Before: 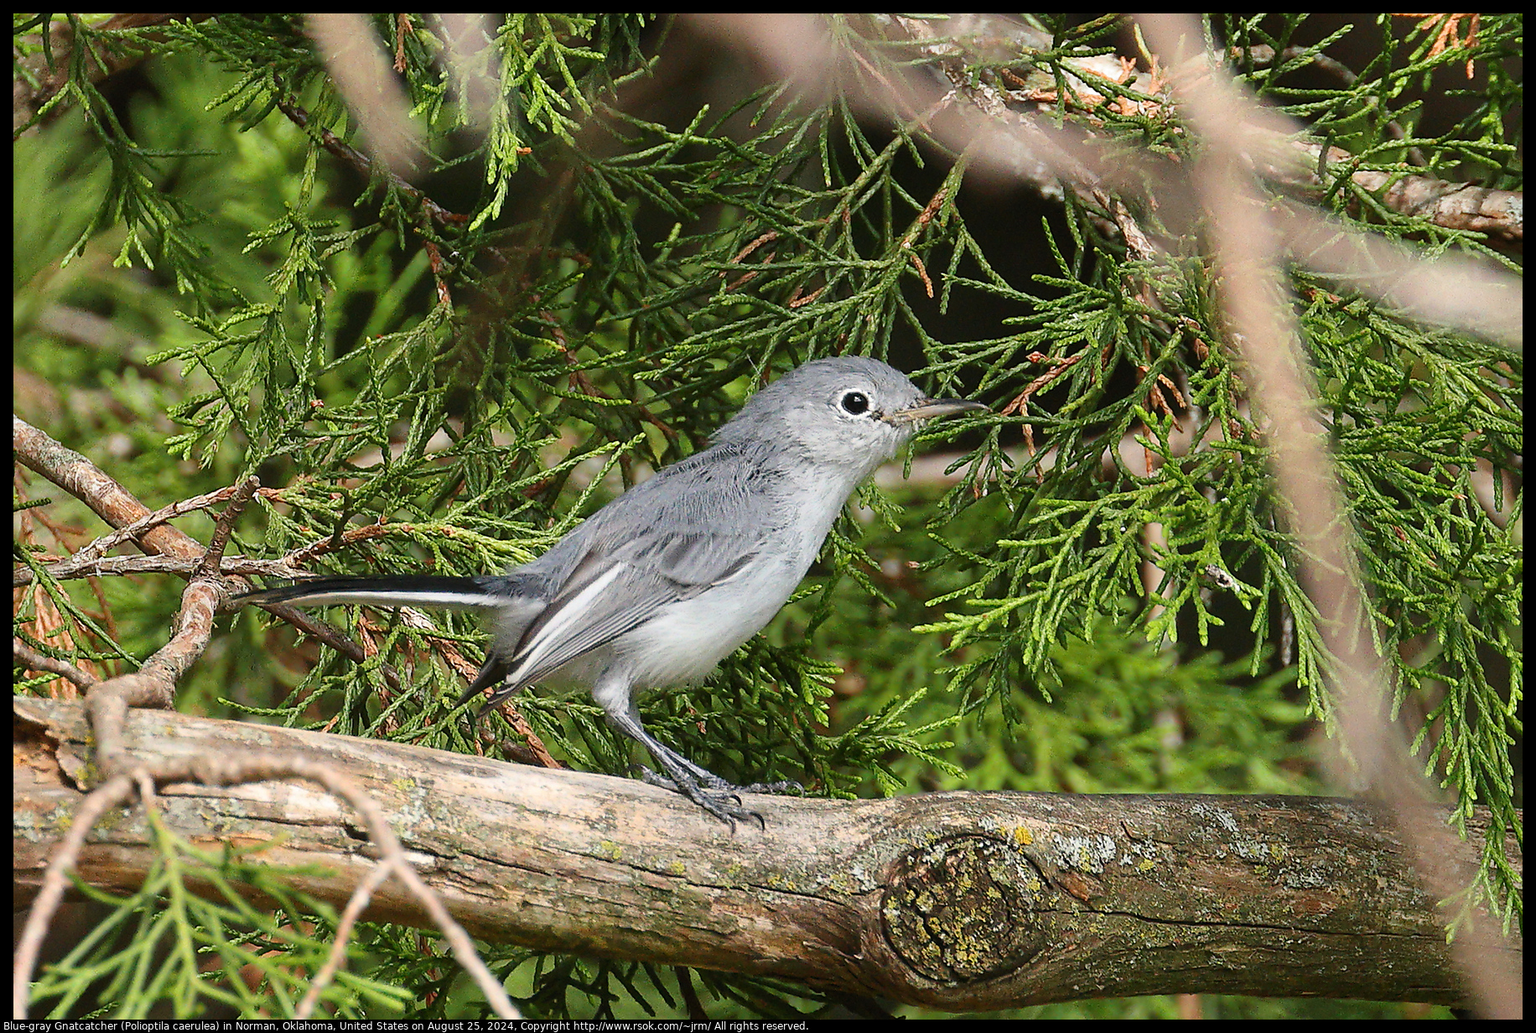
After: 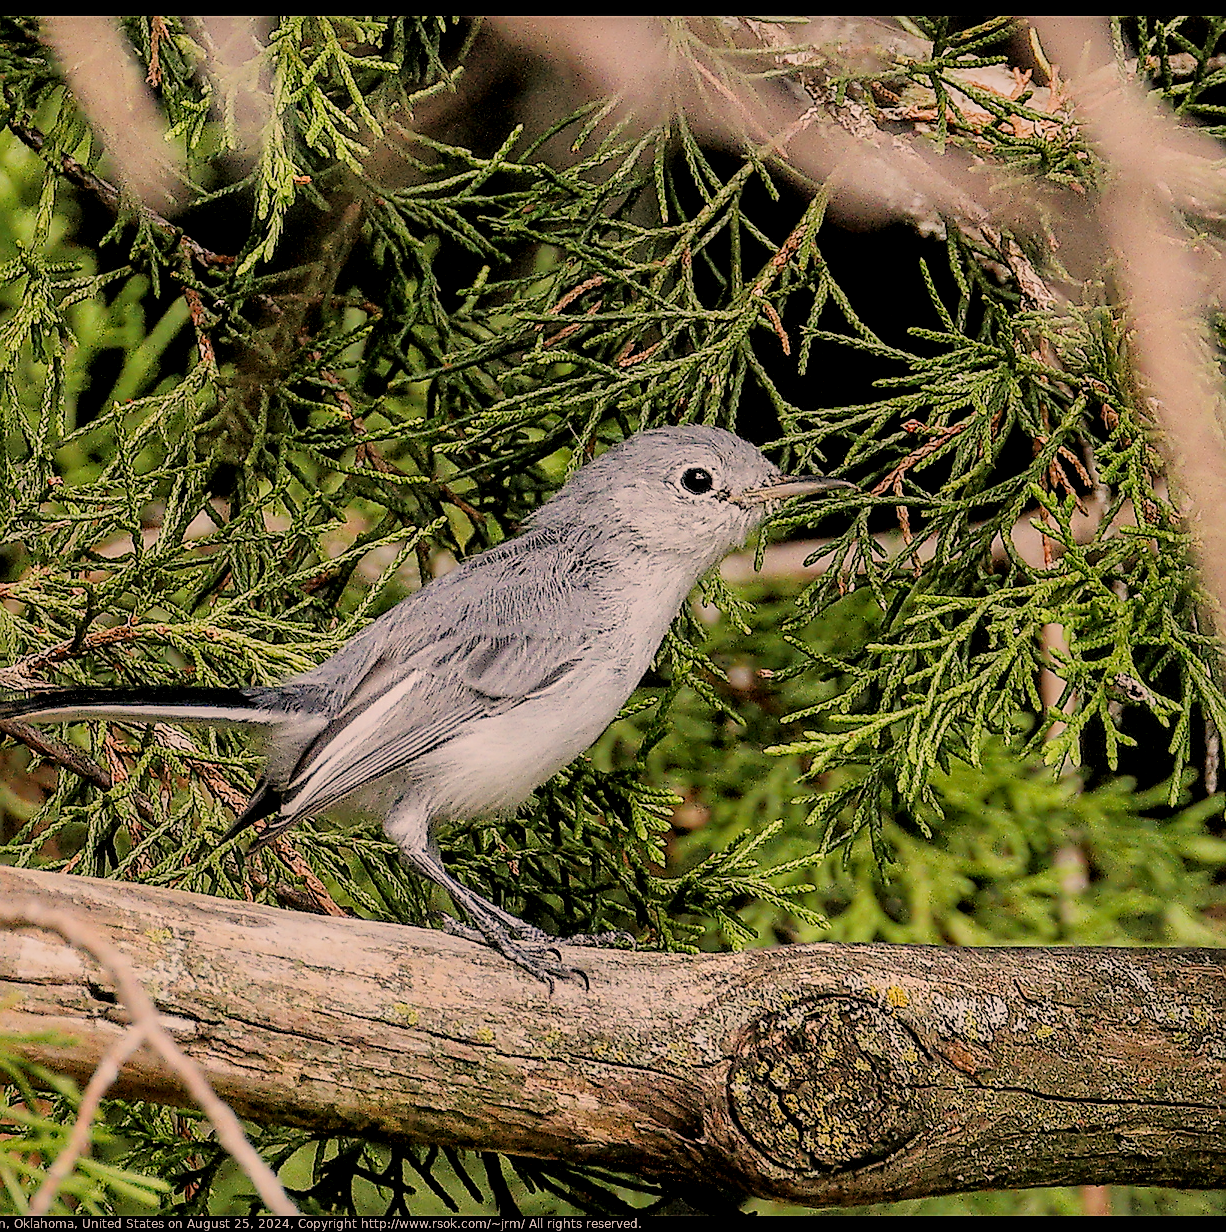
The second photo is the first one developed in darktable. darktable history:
tone equalizer: edges refinement/feathering 500, mask exposure compensation -1.57 EV, preserve details no
color correction: highlights a* 11.47, highlights b* 11.92
filmic rgb: middle gray luminance 17.88%, black relative exposure -7.54 EV, white relative exposure 8.44 EV, threshold 5.94 EV, target black luminance 0%, hardness 2.23, latitude 17.58%, contrast 0.881, highlights saturation mix 3.59%, shadows ↔ highlights balance 10.92%, enable highlight reconstruction true
crop and rotate: left 17.647%, right 15.412%
sharpen: radius 1.422, amount 1.246, threshold 0.724
shadows and highlights: on, module defaults
local contrast: detail 161%
exposure: compensate highlight preservation false
